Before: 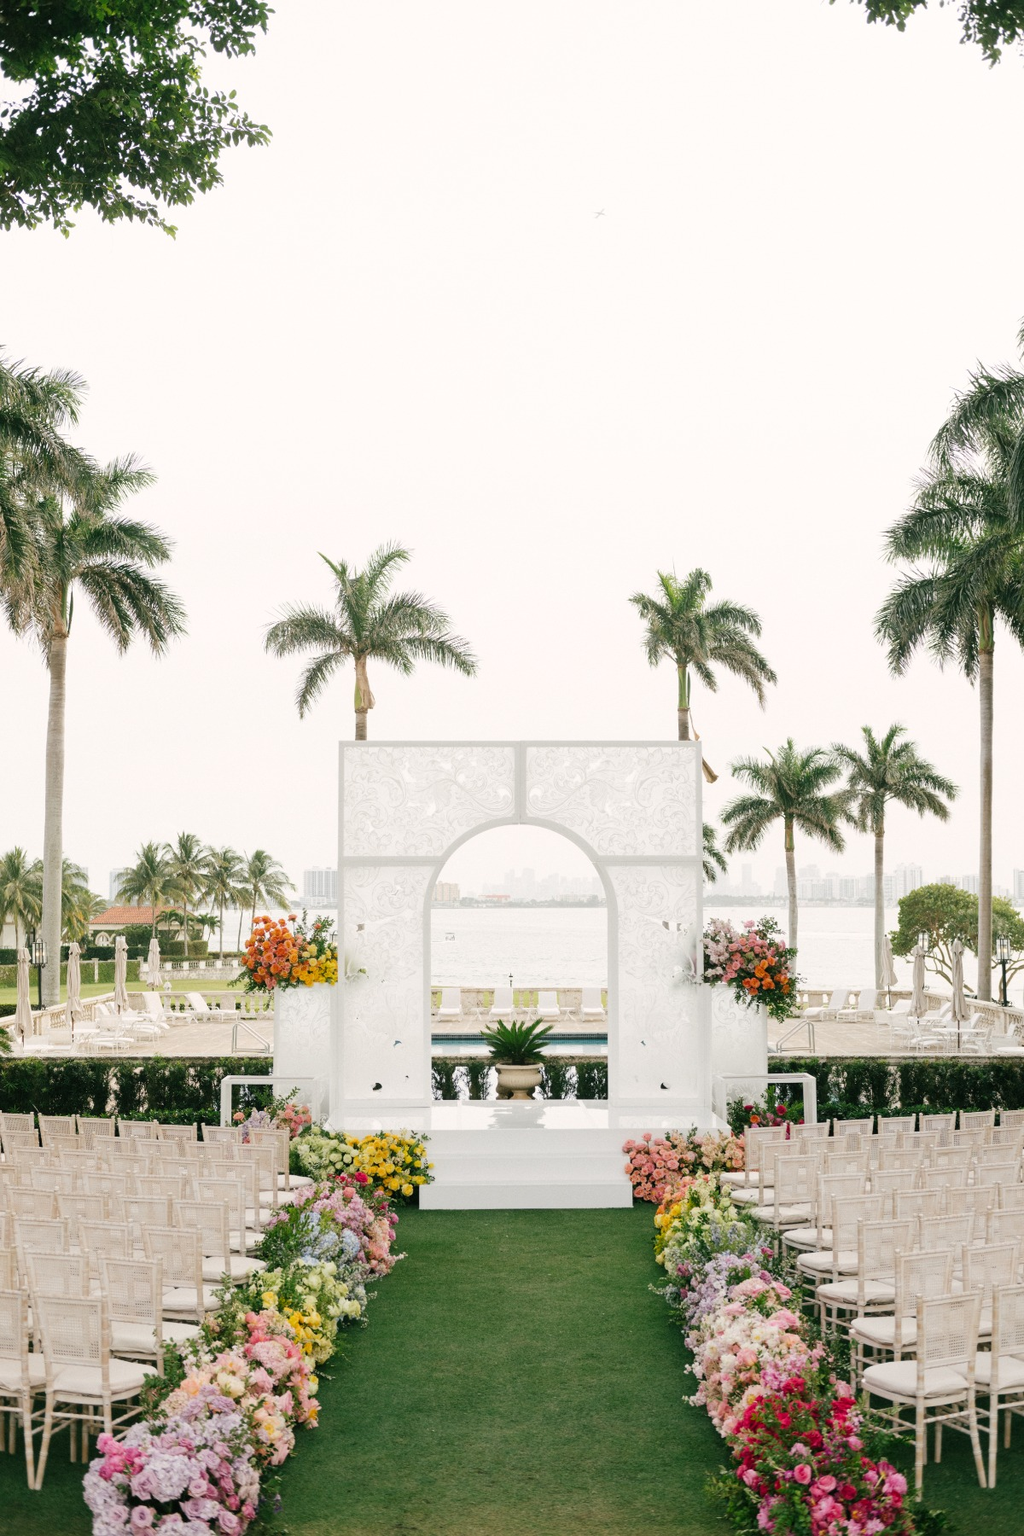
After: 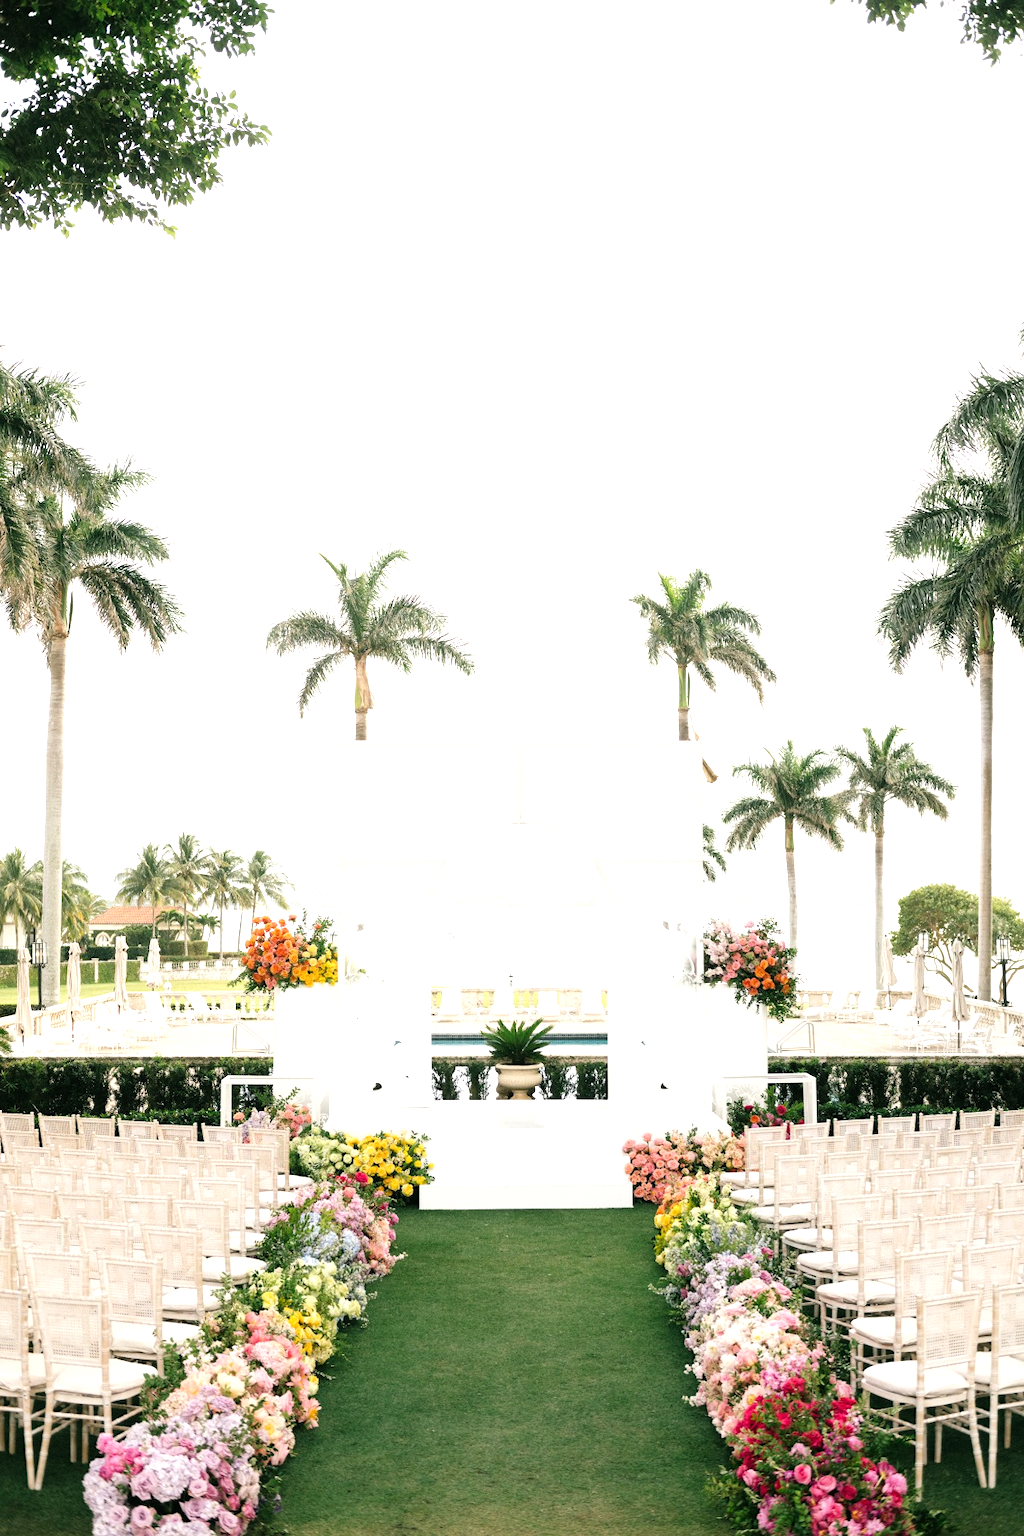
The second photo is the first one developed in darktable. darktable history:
tone equalizer: -8 EV -0.726 EV, -7 EV -0.713 EV, -6 EV -0.608 EV, -5 EV -0.39 EV, -3 EV 0.374 EV, -2 EV 0.6 EV, -1 EV 0.696 EV, +0 EV 0.766 EV
